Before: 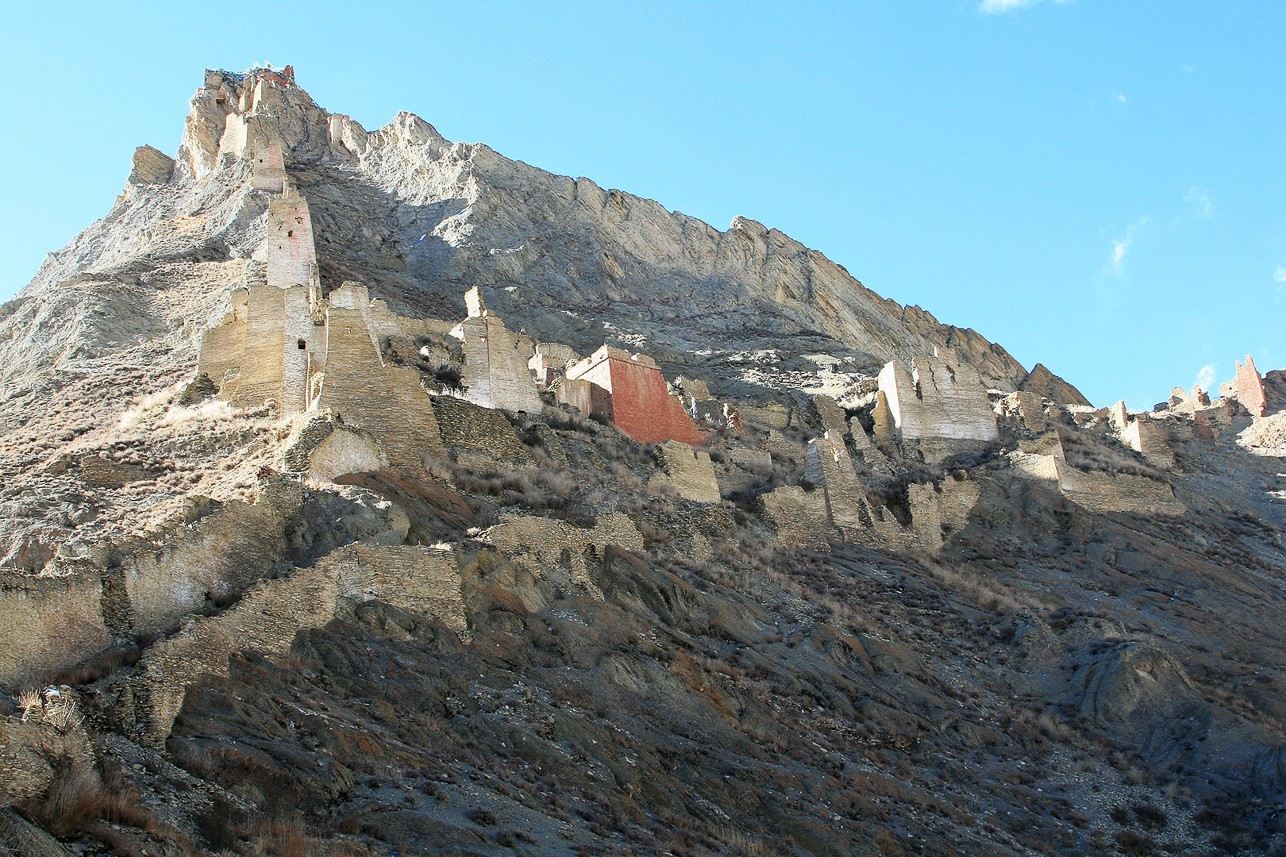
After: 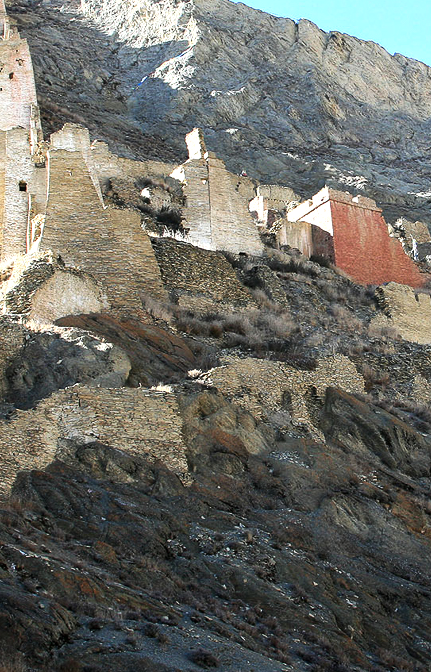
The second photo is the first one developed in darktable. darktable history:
tone equalizer: -8 EV -0.417 EV, -7 EV -0.389 EV, -6 EV -0.333 EV, -5 EV -0.222 EV, -3 EV 0.222 EV, -2 EV 0.333 EV, -1 EV 0.389 EV, +0 EV 0.417 EV, edges refinement/feathering 500, mask exposure compensation -1.57 EV, preserve details no
crop and rotate: left 21.77%, top 18.528%, right 44.676%, bottom 2.997%
exposure: exposure -0.021 EV, compensate highlight preservation false
